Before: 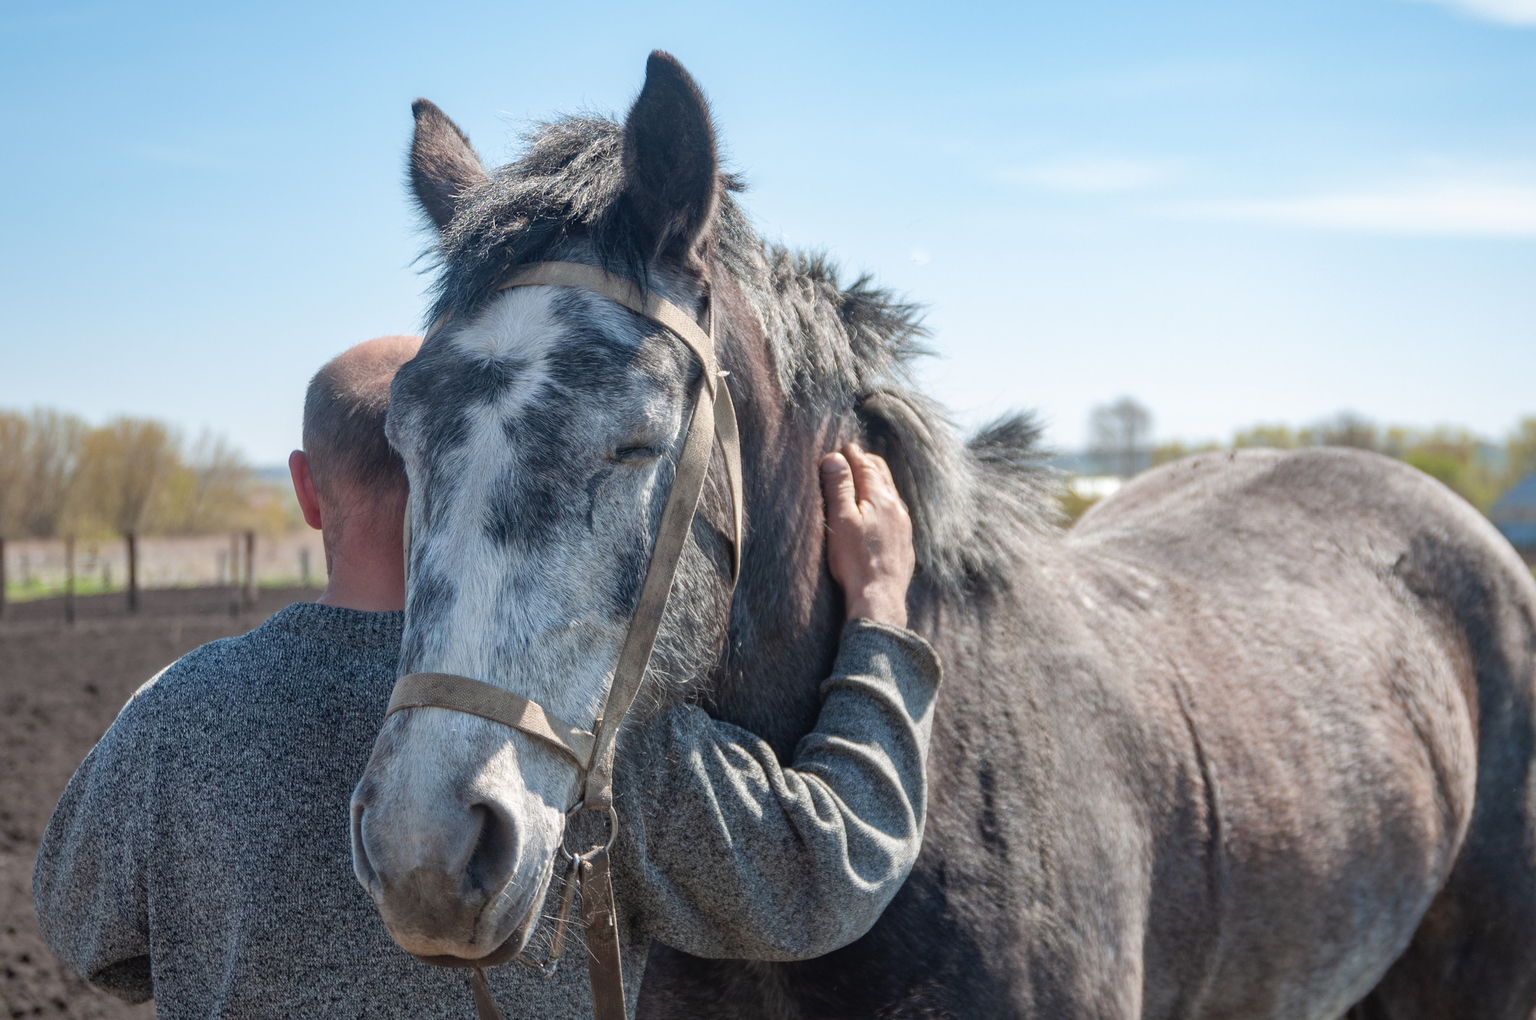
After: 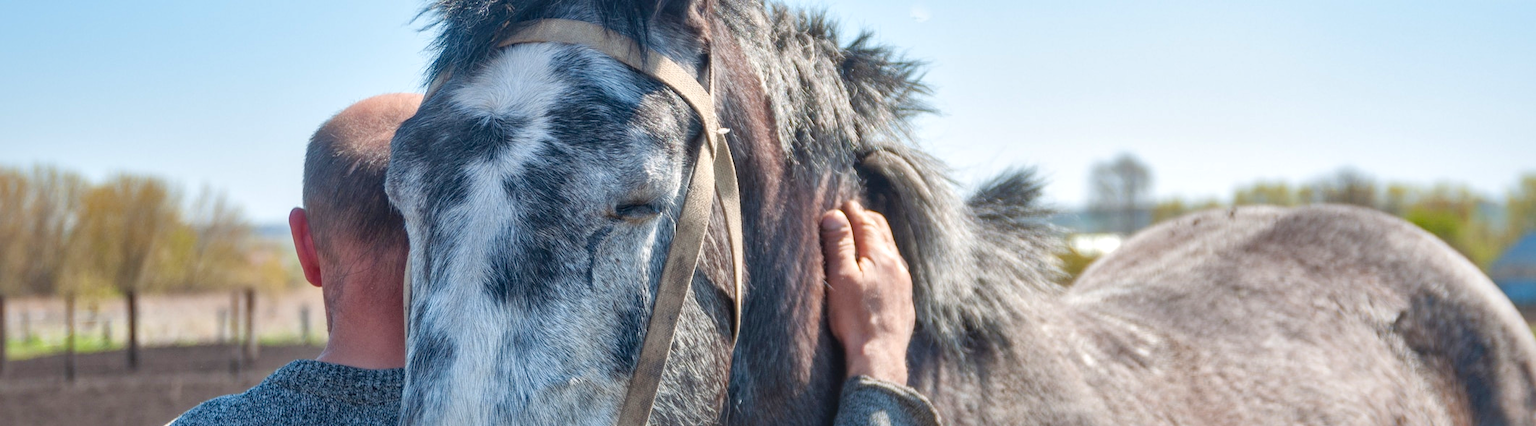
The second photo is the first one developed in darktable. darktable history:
contrast brightness saturation: contrast -0.1, brightness 0.05, saturation 0.08
color balance rgb: linear chroma grading › global chroma 8.12%, perceptual saturation grading › global saturation 9.07%, perceptual saturation grading › highlights -13.84%, perceptual saturation grading › mid-tones 14.88%, perceptual saturation grading › shadows 22.8%, perceptual brilliance grading › highlights 2.61%, global vibrance 12.07%
local contrast: mode bilateral grid, contrast 25, coarseness 60, detail 151%, midtone range 0.2
white balance: emerald 1
crop and rotate: top 23.84%, bottom 34.294%
